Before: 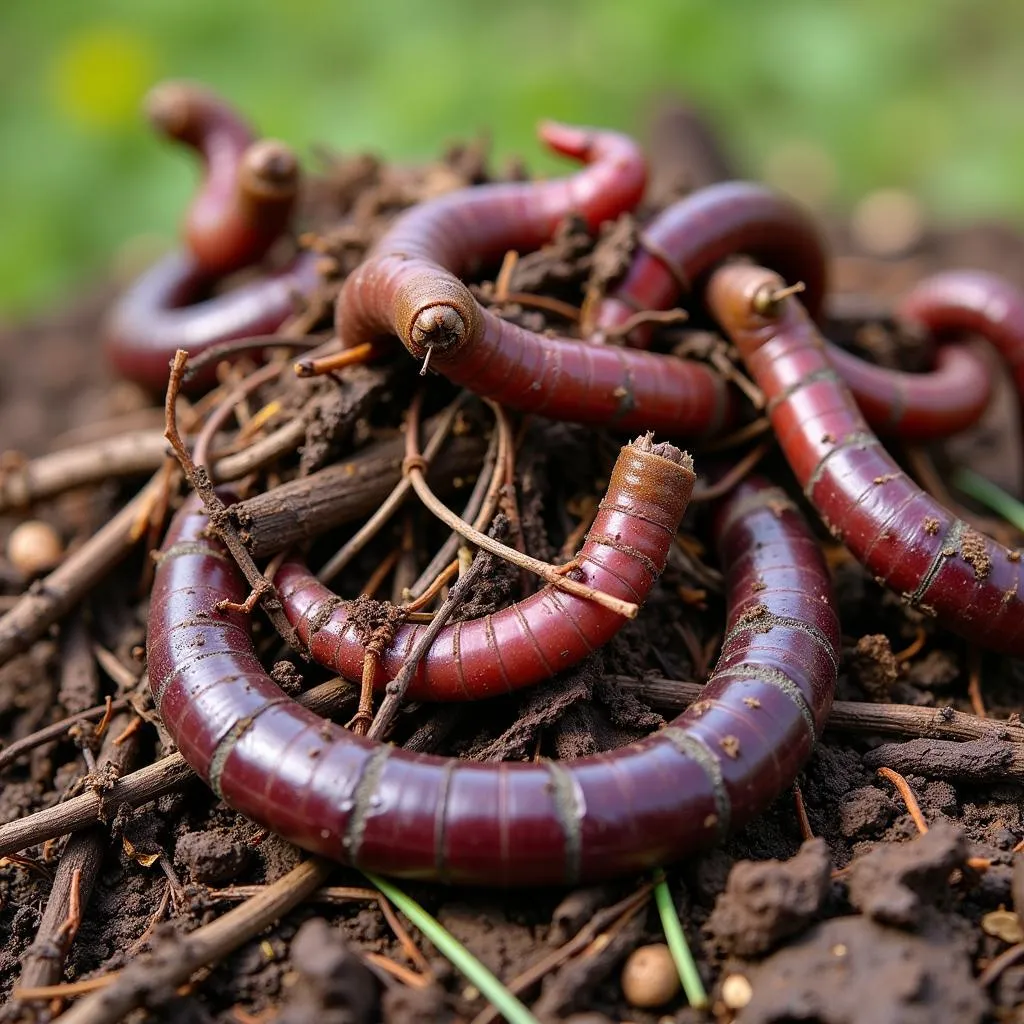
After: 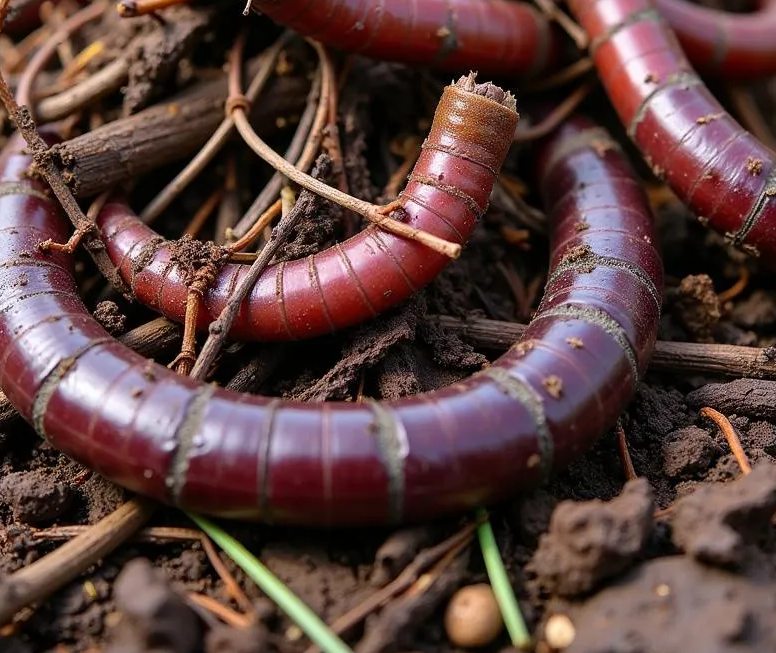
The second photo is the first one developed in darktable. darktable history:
crop and rotate: left 17.36%, top 35.186%, right 6.763%, bottom 1.012%
